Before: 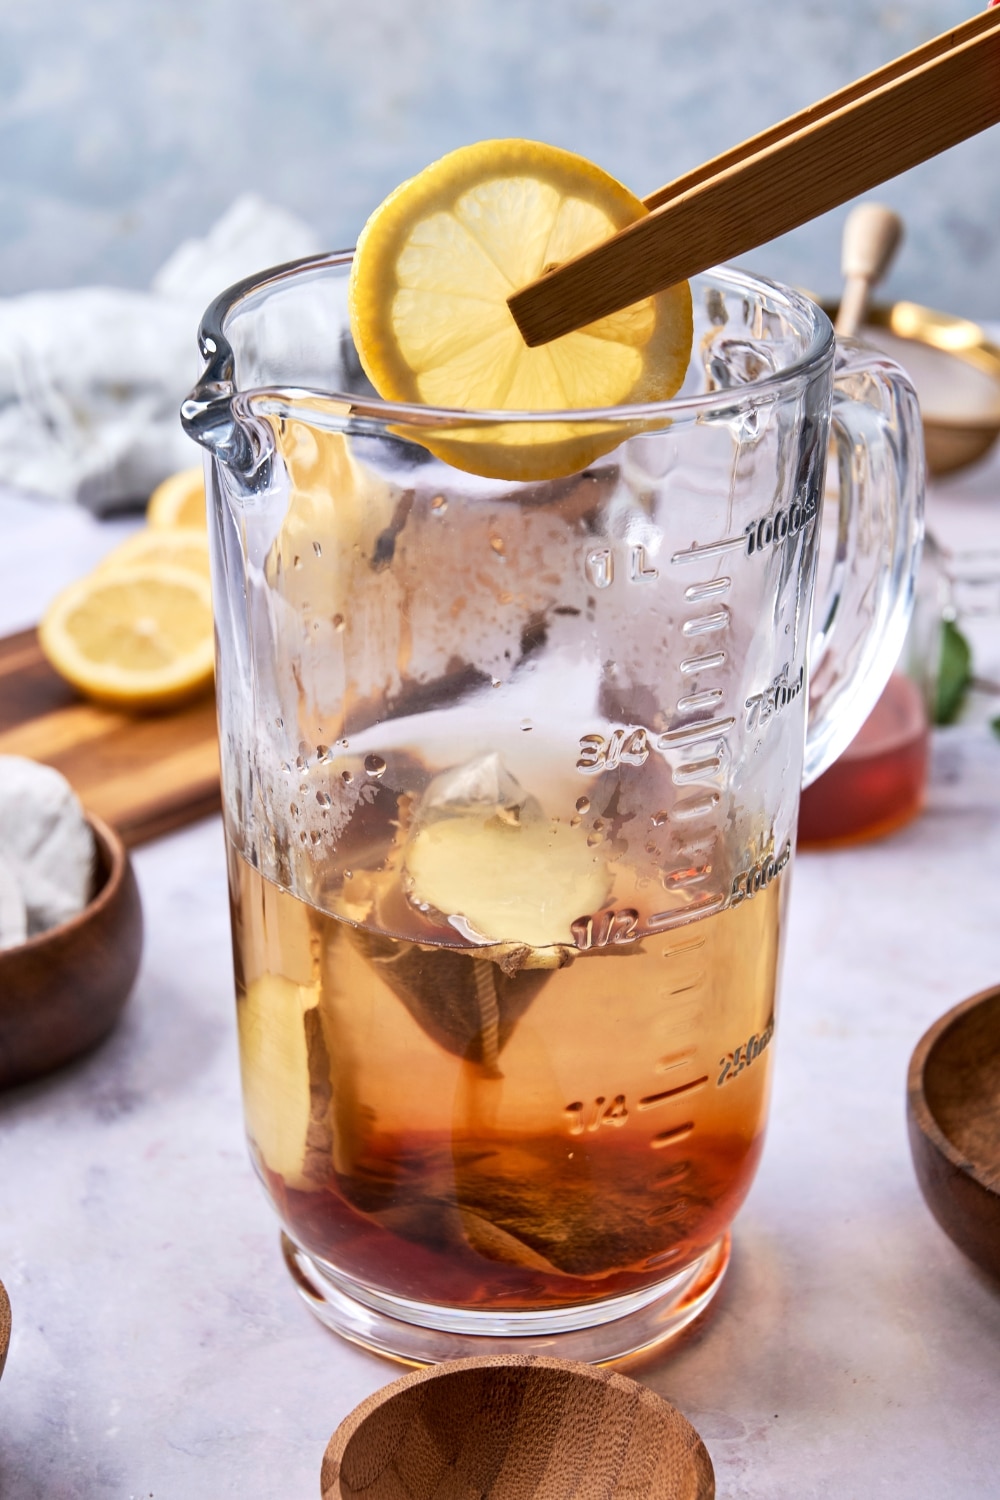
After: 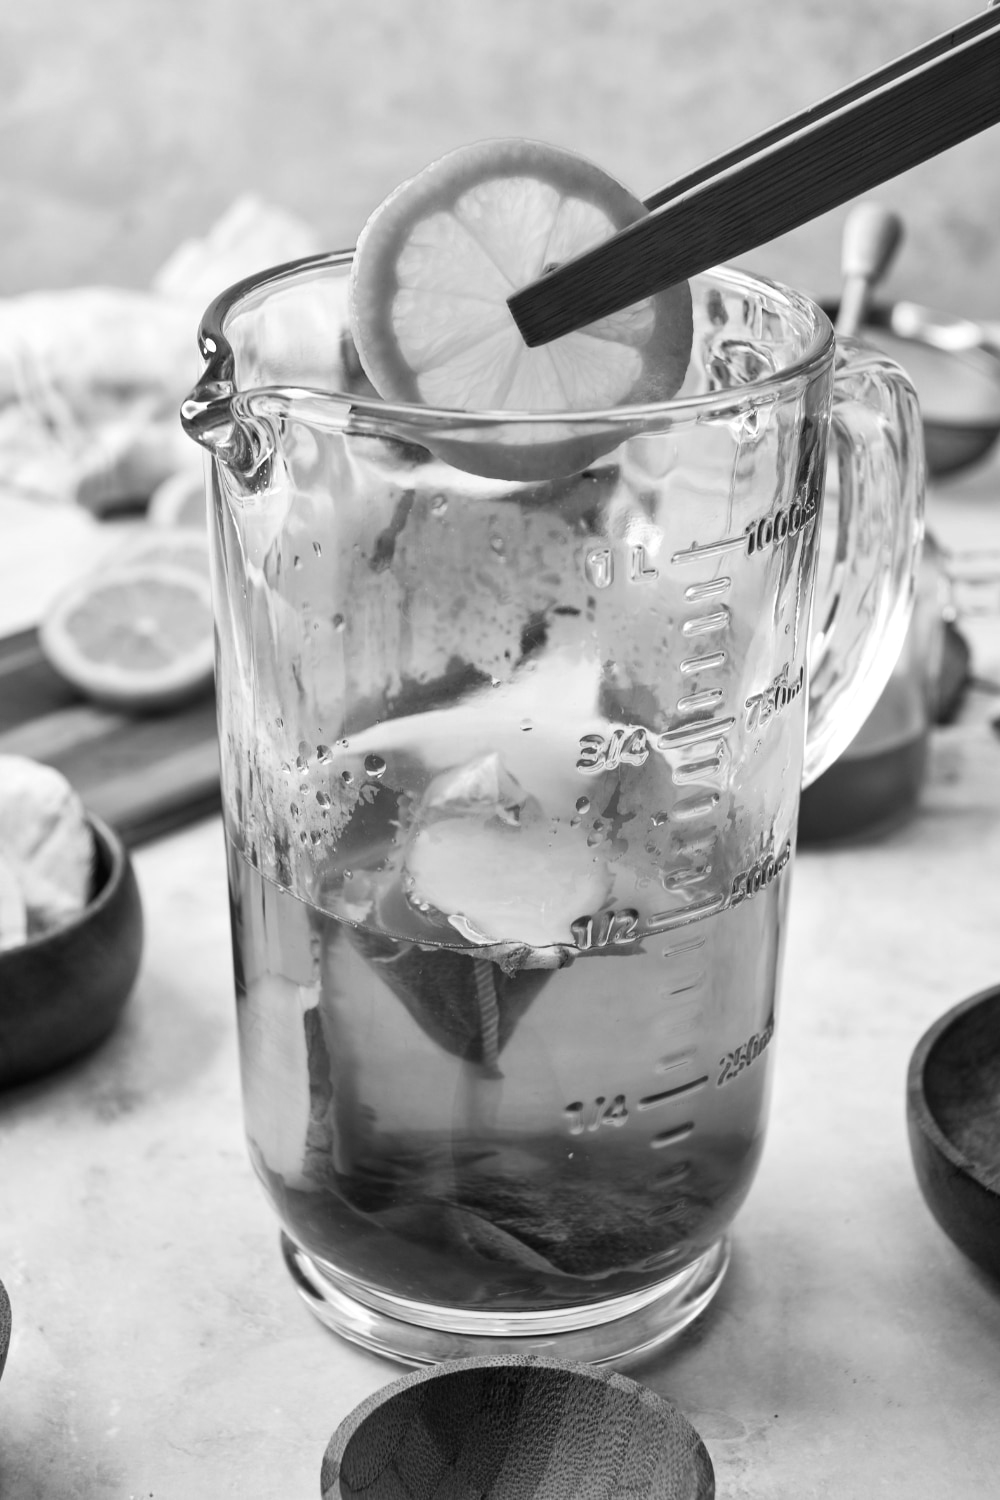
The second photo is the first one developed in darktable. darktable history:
color calibration: output gray [0.23, 0.37, 0.4, 0], gray › normalize channels true, illuminant as shot in camera, x 0.37, y 0.382, temperature 4318.96 K, gamut compression 0.027
